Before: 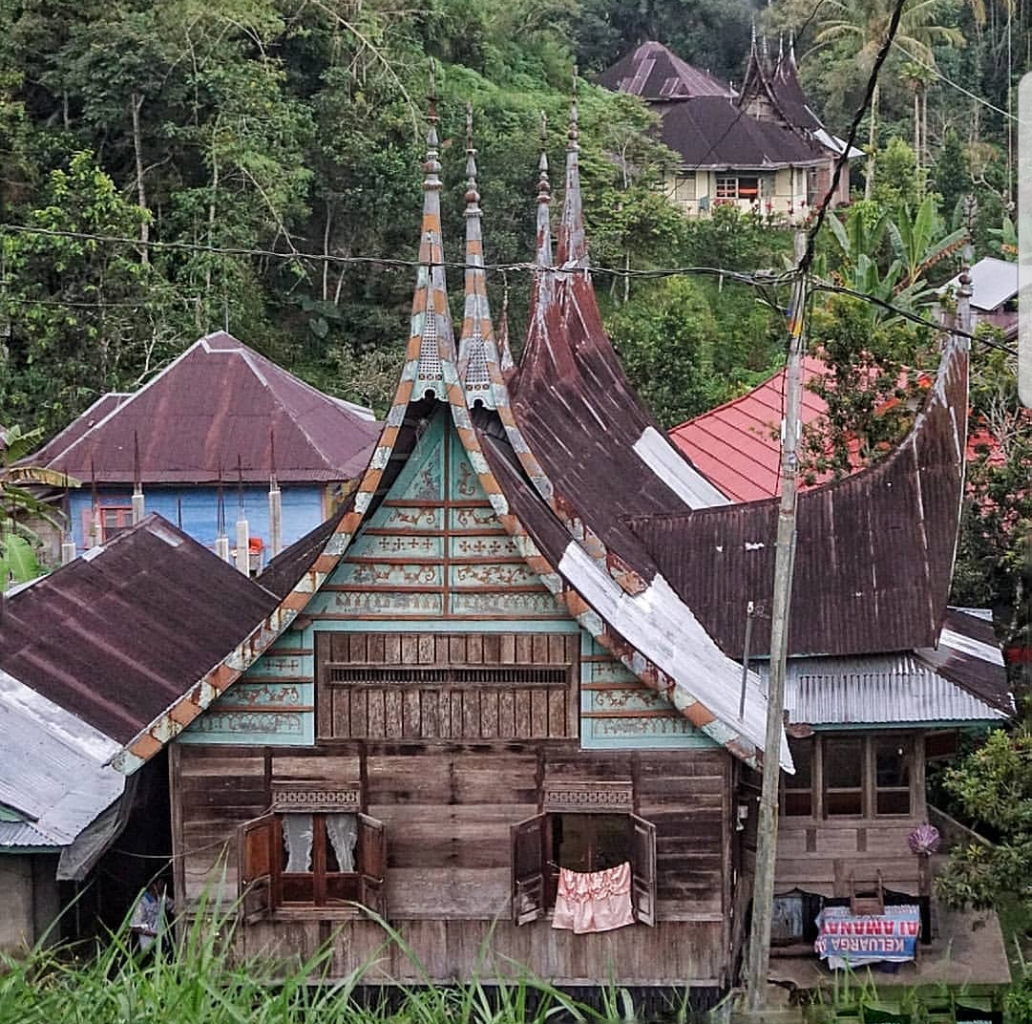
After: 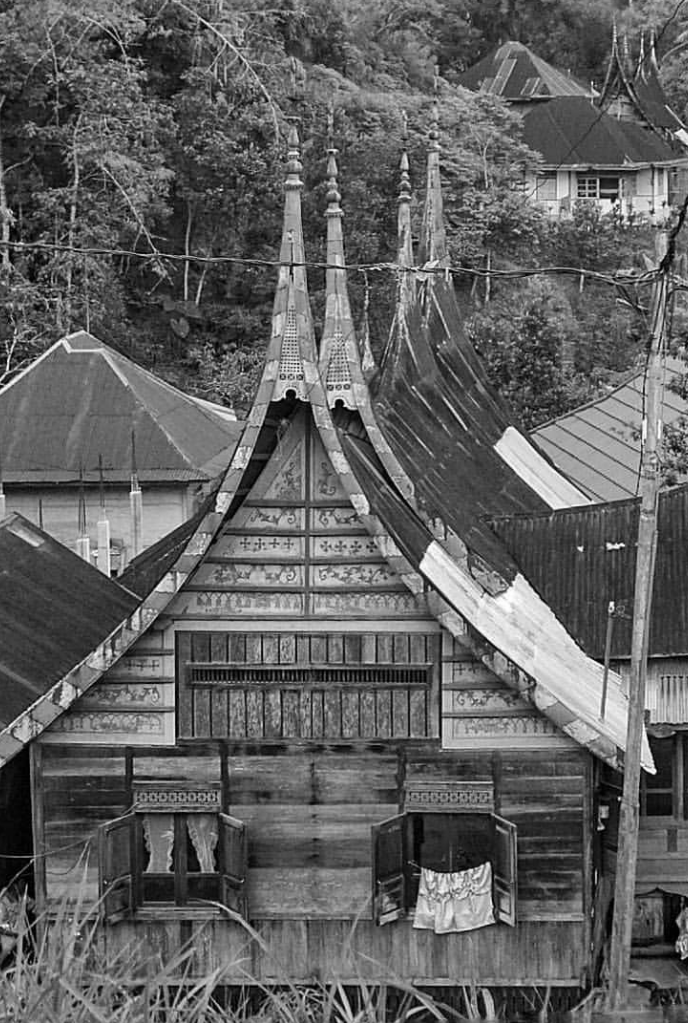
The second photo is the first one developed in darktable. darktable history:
white balance: red 0.976, blue 1.04
monochrome: on, module defaults
crop and rotate: left 13.537%, right 19.796%
